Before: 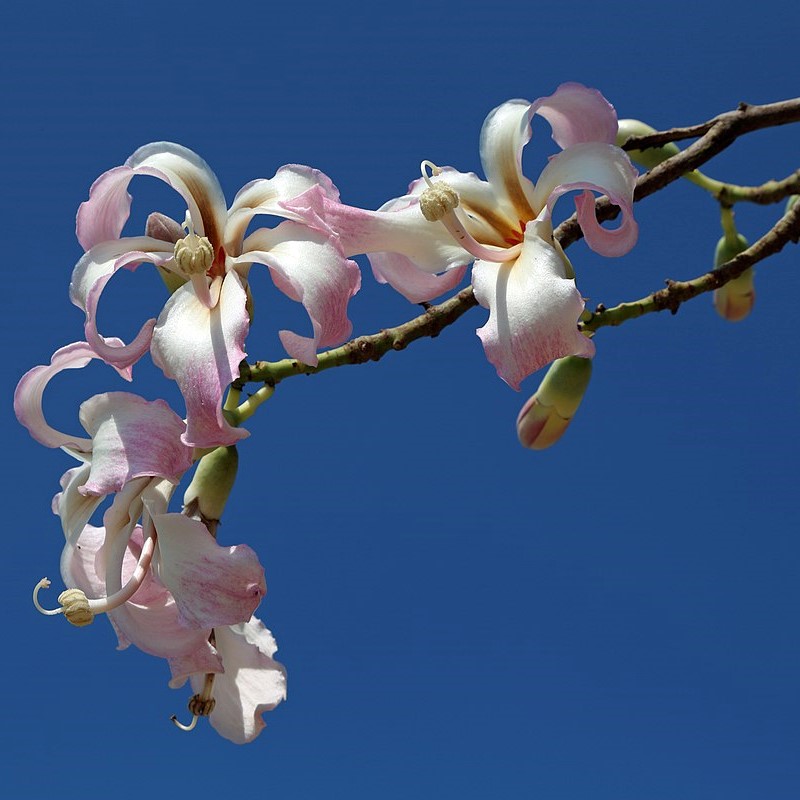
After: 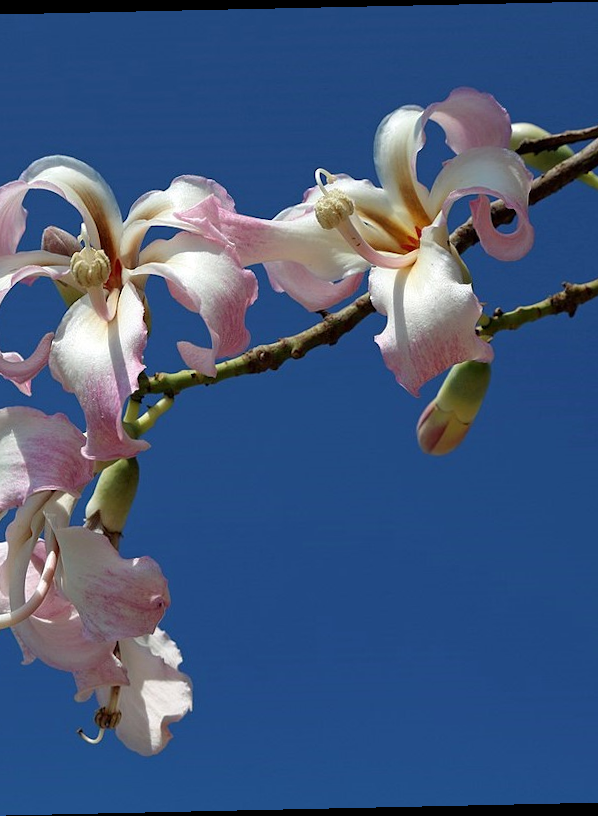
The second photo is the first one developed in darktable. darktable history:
rotate and perspective: rotation -1.24°, automatic cropping off
crop: left 13.443%, right 13.31%
